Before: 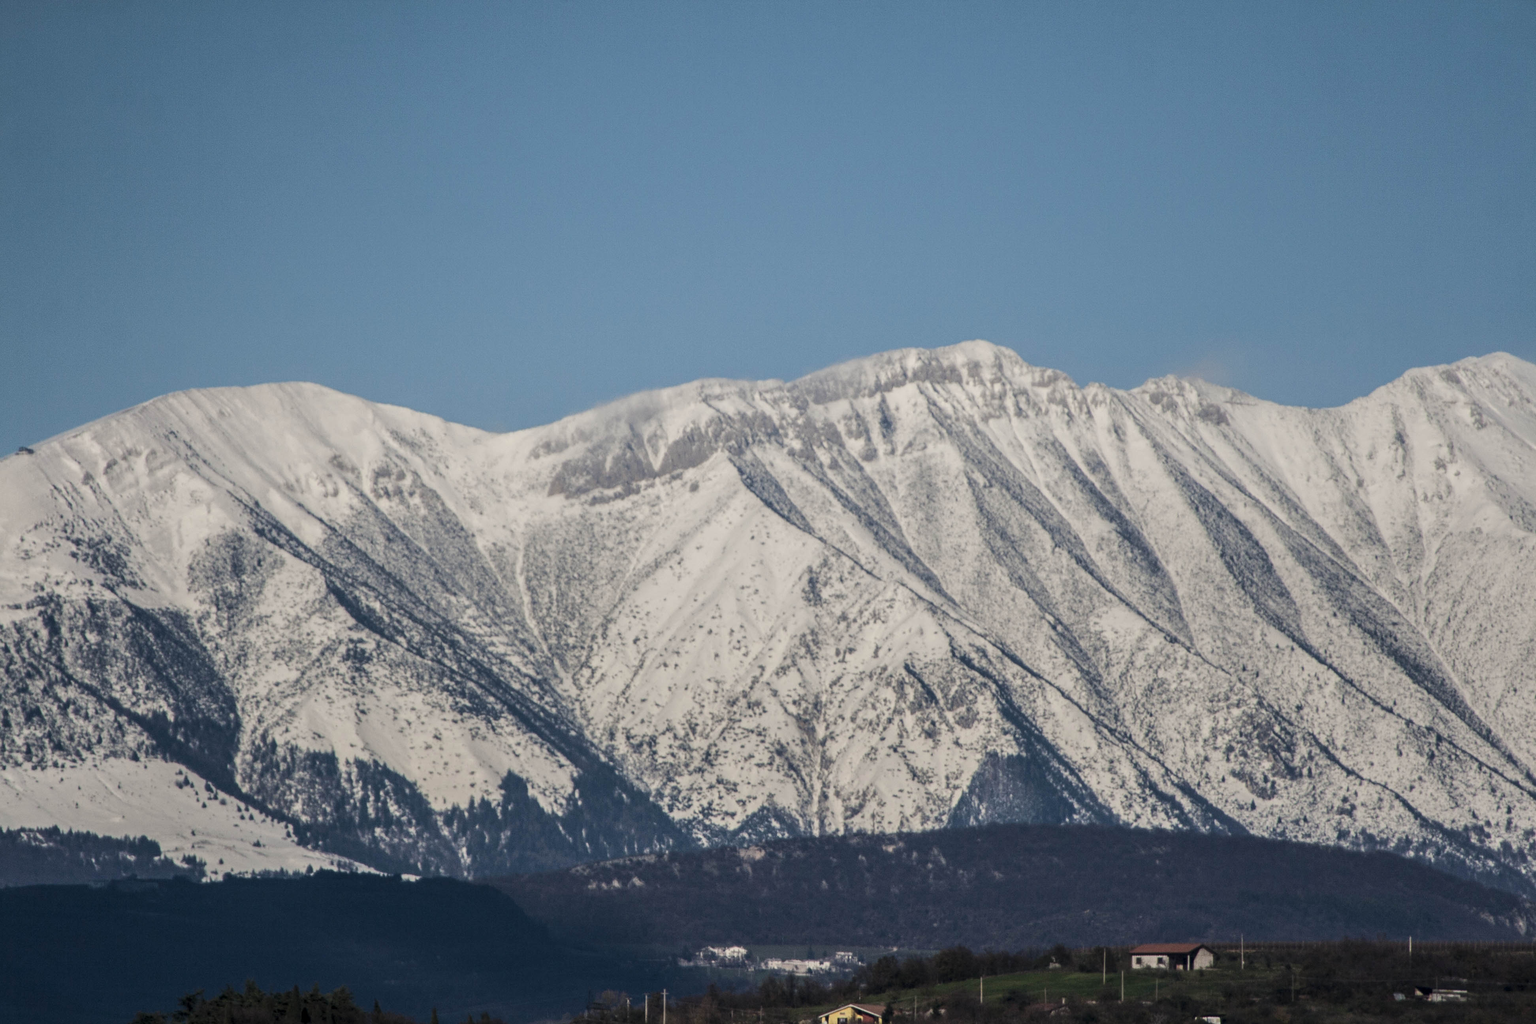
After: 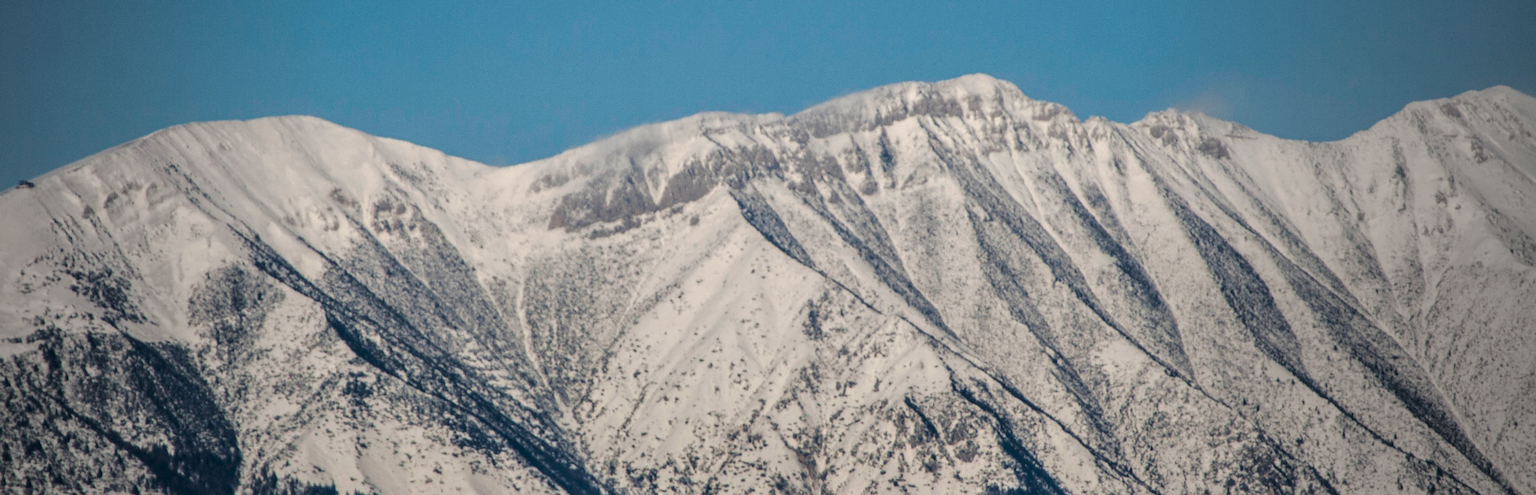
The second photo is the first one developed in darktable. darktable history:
vignetting: fall-off start 72.14%, fall-off radius 108.07%, brightness -0.713, saturation -0.488, center (-0.054, -0.359), width/height ratio 0.729
crop and rotate: top 26.056%, bottom 25.543%
tone curve: curves: ch0 [(0, 0) (0.003, 0.004) (0.011, 0.008) (0.025, 0.012) (0.044, 0.02) (0.069, 0.028) (0.1, 0.034) (0.136, 0.059) (0.177, 0.1) (0.224, 0.151) (0.277, 0.203) (0.335, 0.266) (0.399, 0.344) (0.468, 0.414) (0.543, 0.507) (0.623, 0.602) (0.709, 0.704) (0.801, 0.804) (0.898, 0.927) (1, 1)], preserve colors none
